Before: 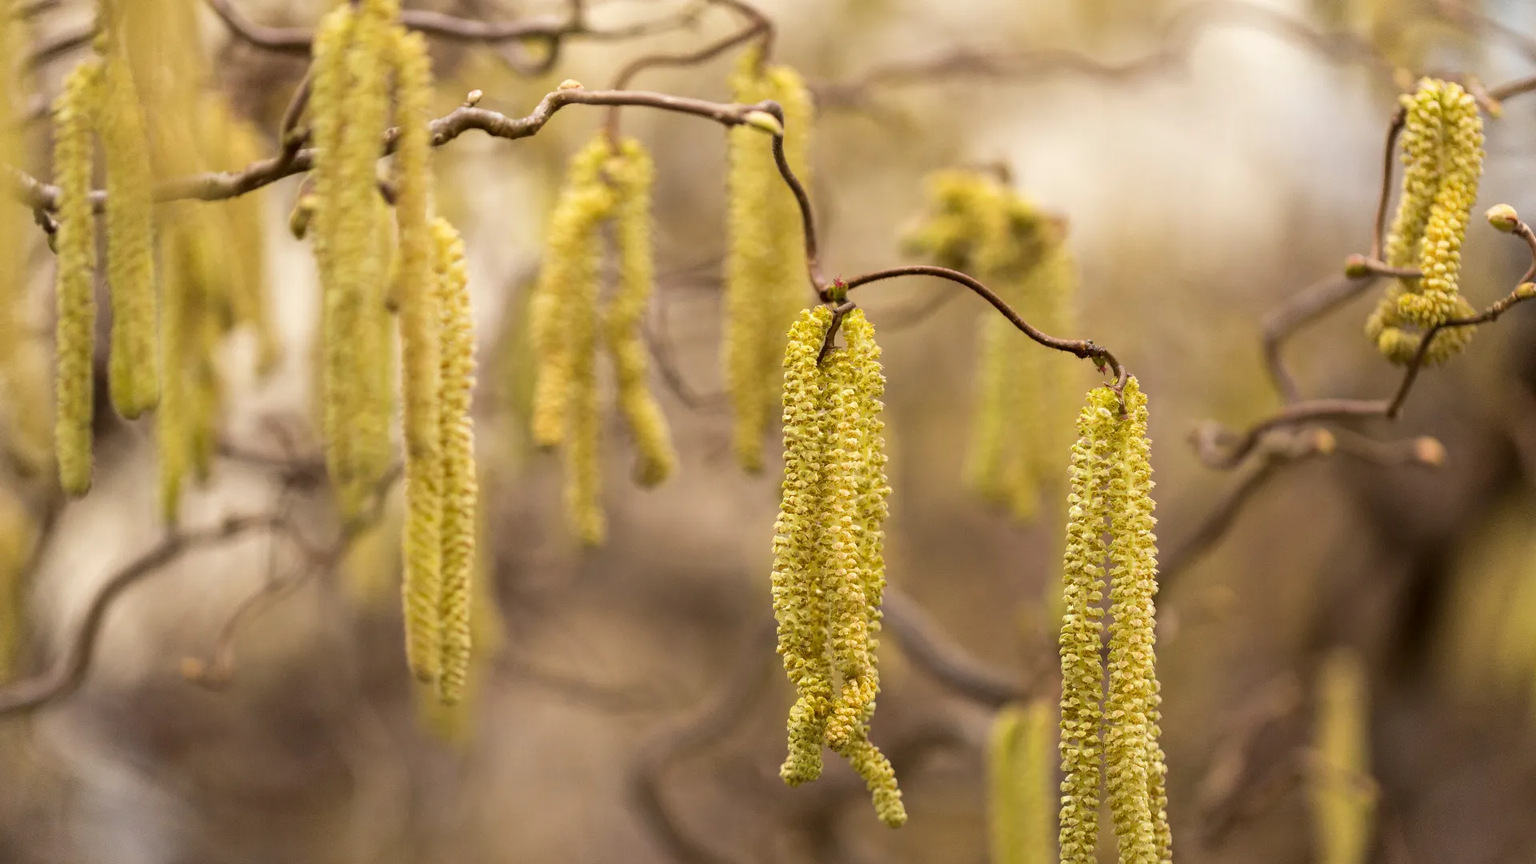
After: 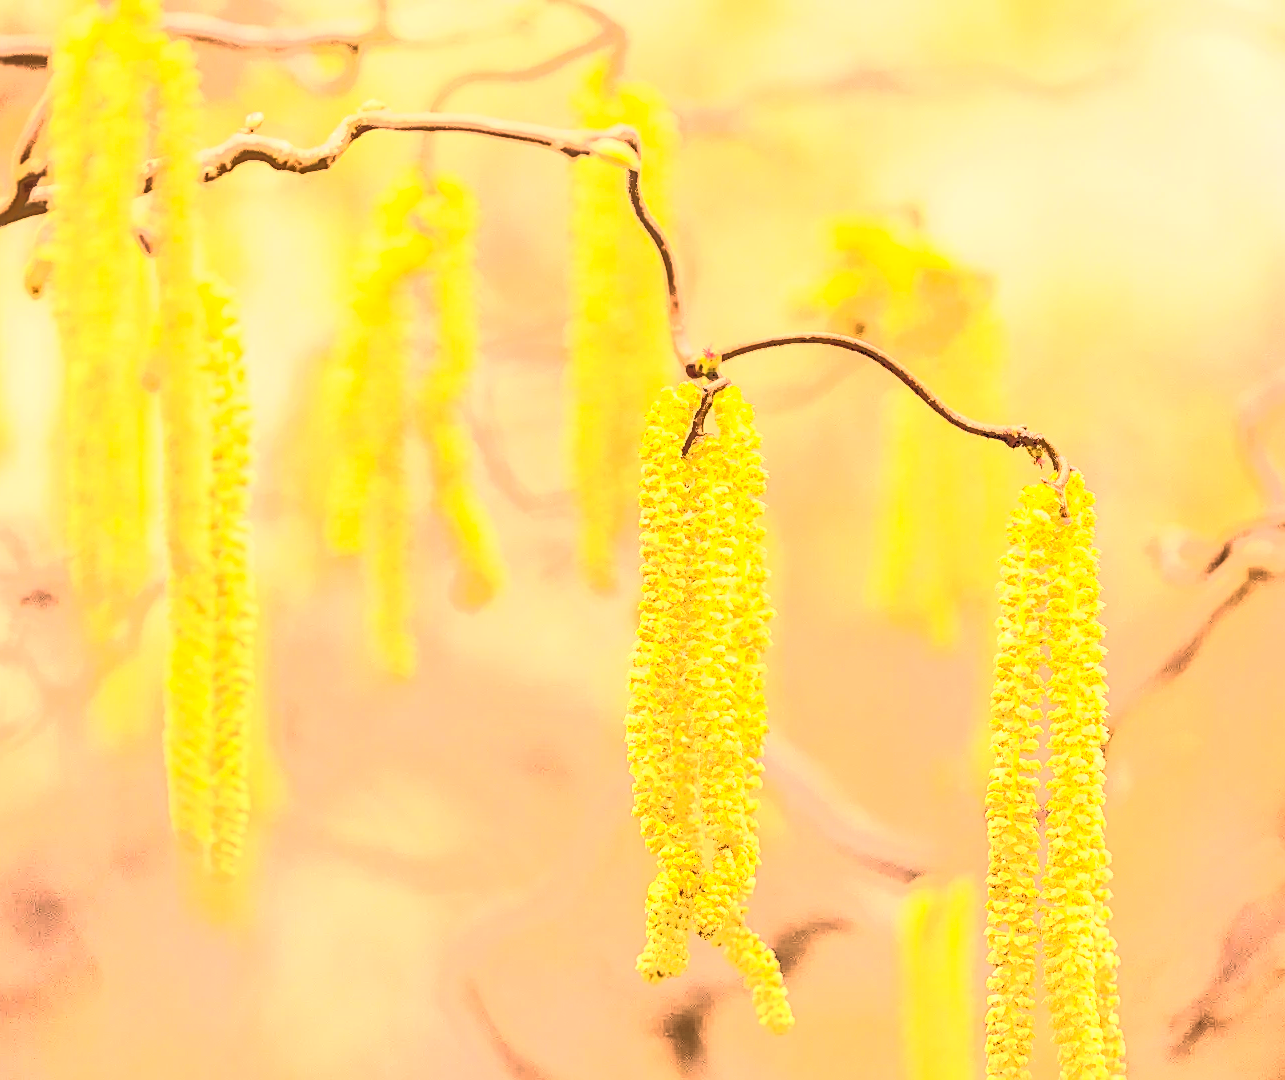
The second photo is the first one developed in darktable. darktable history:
crop and rotate: left 17.697%, right 15.332%
local contrast: on, module defaults
sharpen: on, module defaults
color correction: highlights a* 22.18, highlights b* 21.62
exposure: black level correction -0.001, exposure 1.351 EV, compensate highlight preservation false
contrast brightness saturation: contrast 0.385, brightness 0.52
tone equalizer: -7 EV -0.595 EV, -6 EV 0.993 EV, -5 EV -0.484 EV, -4 EV 0.427 EV, -3 EV 0.44 EV, -2 EV 0.139 EV, -1 EV -0.157 EV, +0 EV -0.391 EV, edges refinement/feathering 500, mask exposure compensation -1.57 EV, preserve details no
